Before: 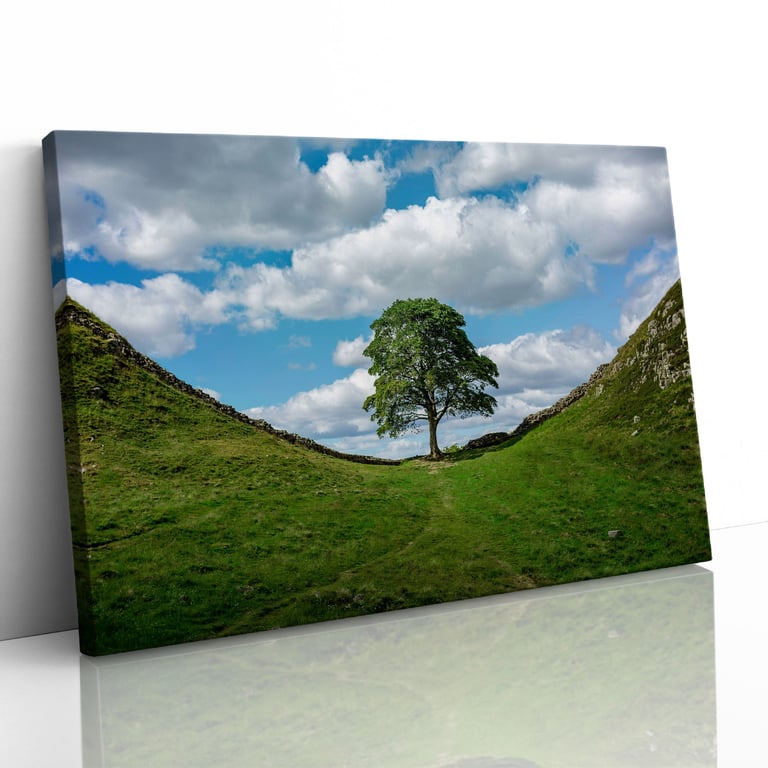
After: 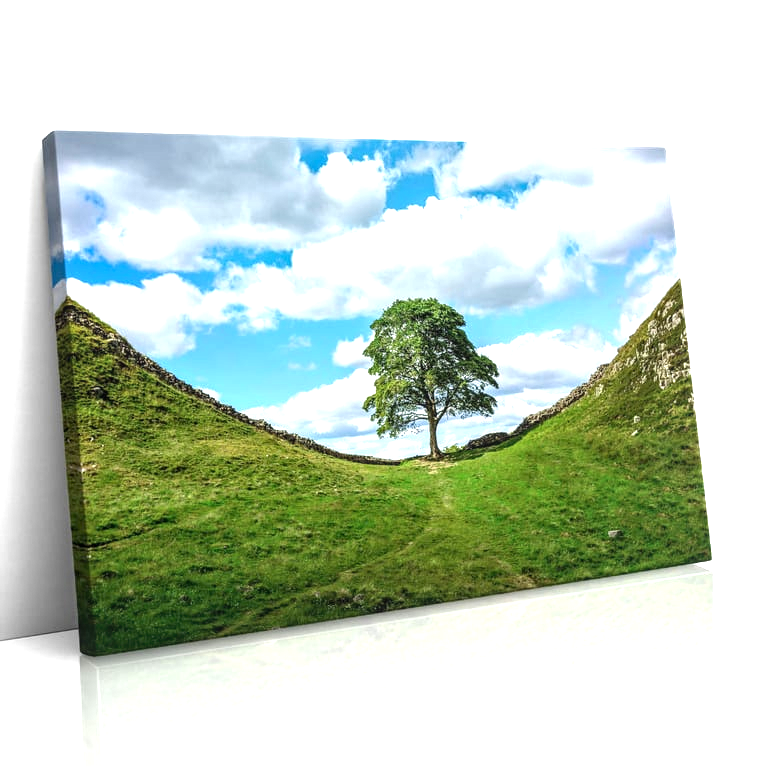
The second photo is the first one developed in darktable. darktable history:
exposure: black level correction 0, exposure 1.3 EV, compensate exposure bias true, compensate highlight preservation false
local contrast: on, module defaults
white balance: emerald 1
